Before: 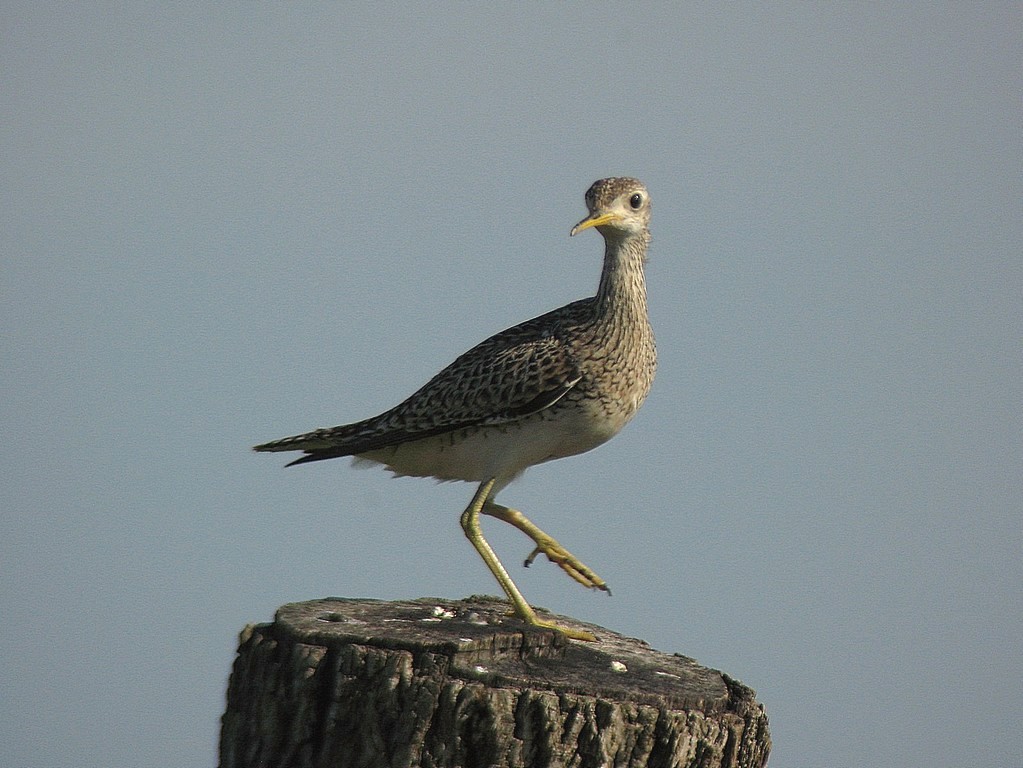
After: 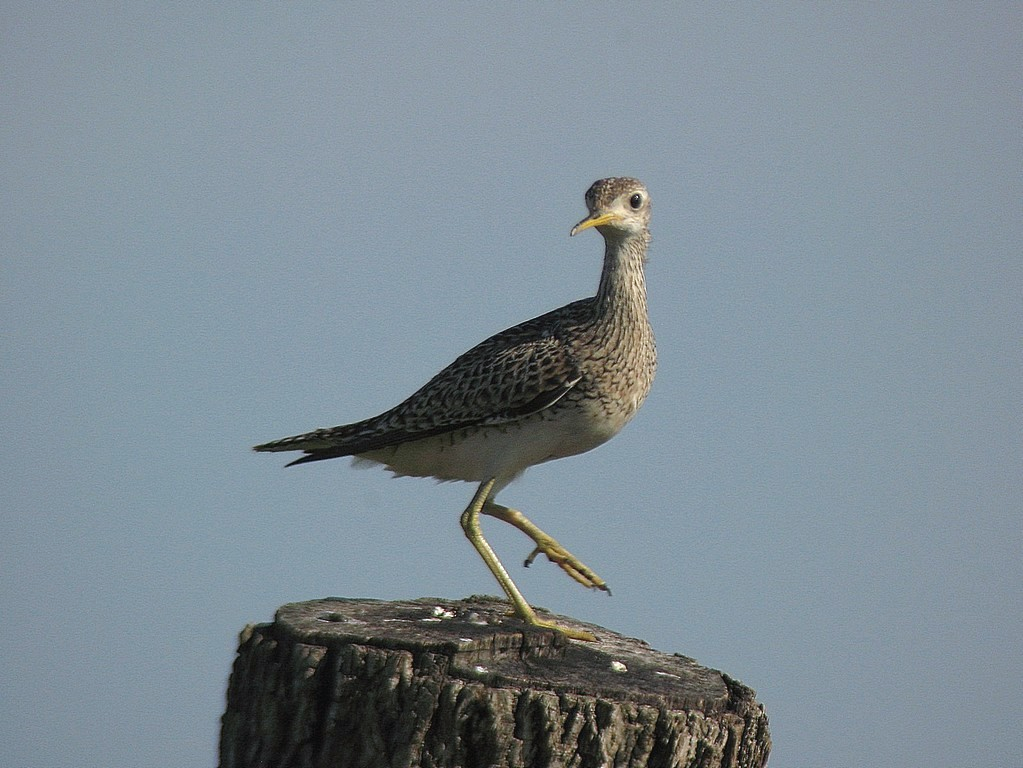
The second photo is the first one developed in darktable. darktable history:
tone equalizer: smoothing diameter 2.11%, edges refinement/feathering 21.43, mask exposure compensation -1.57 EV, filter diffusion 5
color correction: highlights a* -0.1, highlights b* -5.74, shadows a* -0.149, shadows b* -0.074
